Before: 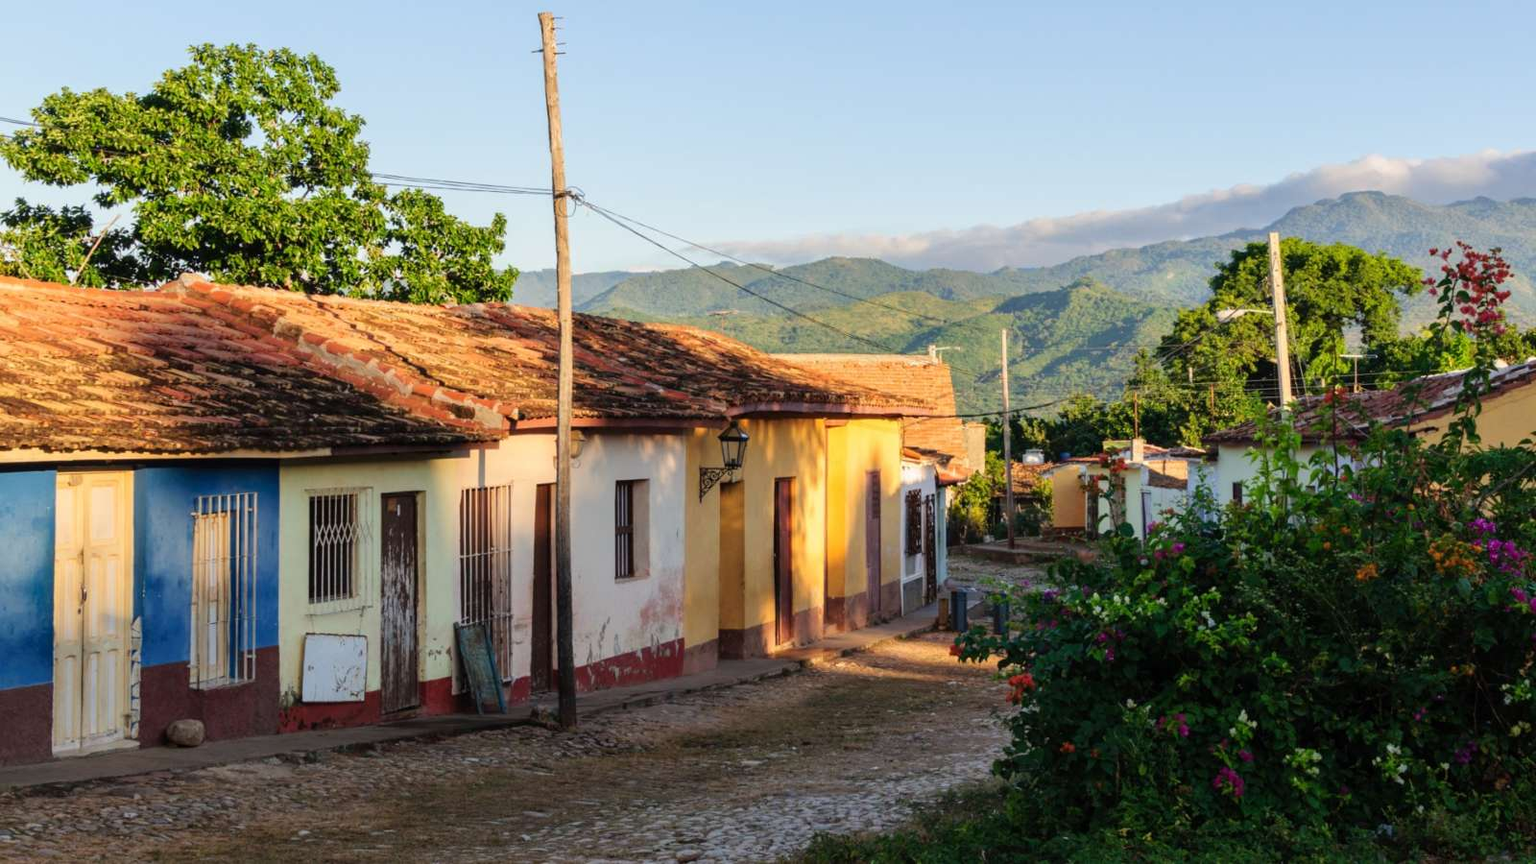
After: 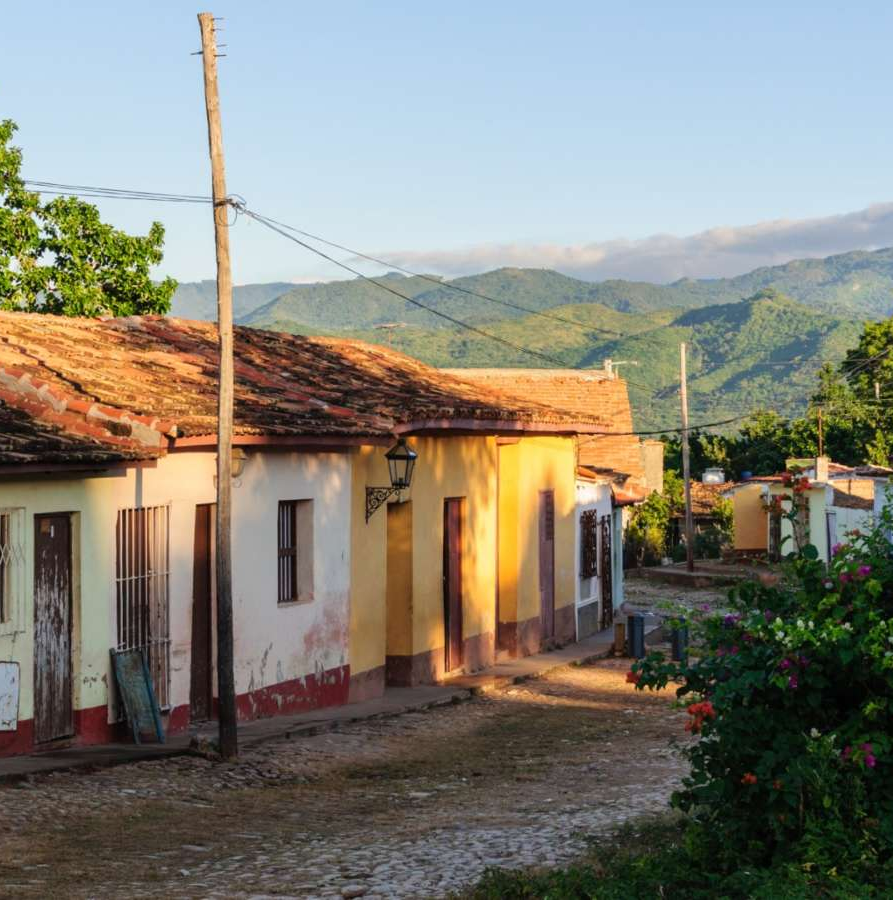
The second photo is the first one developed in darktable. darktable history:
crop and rotate: left 22.688%, right 21.453%
